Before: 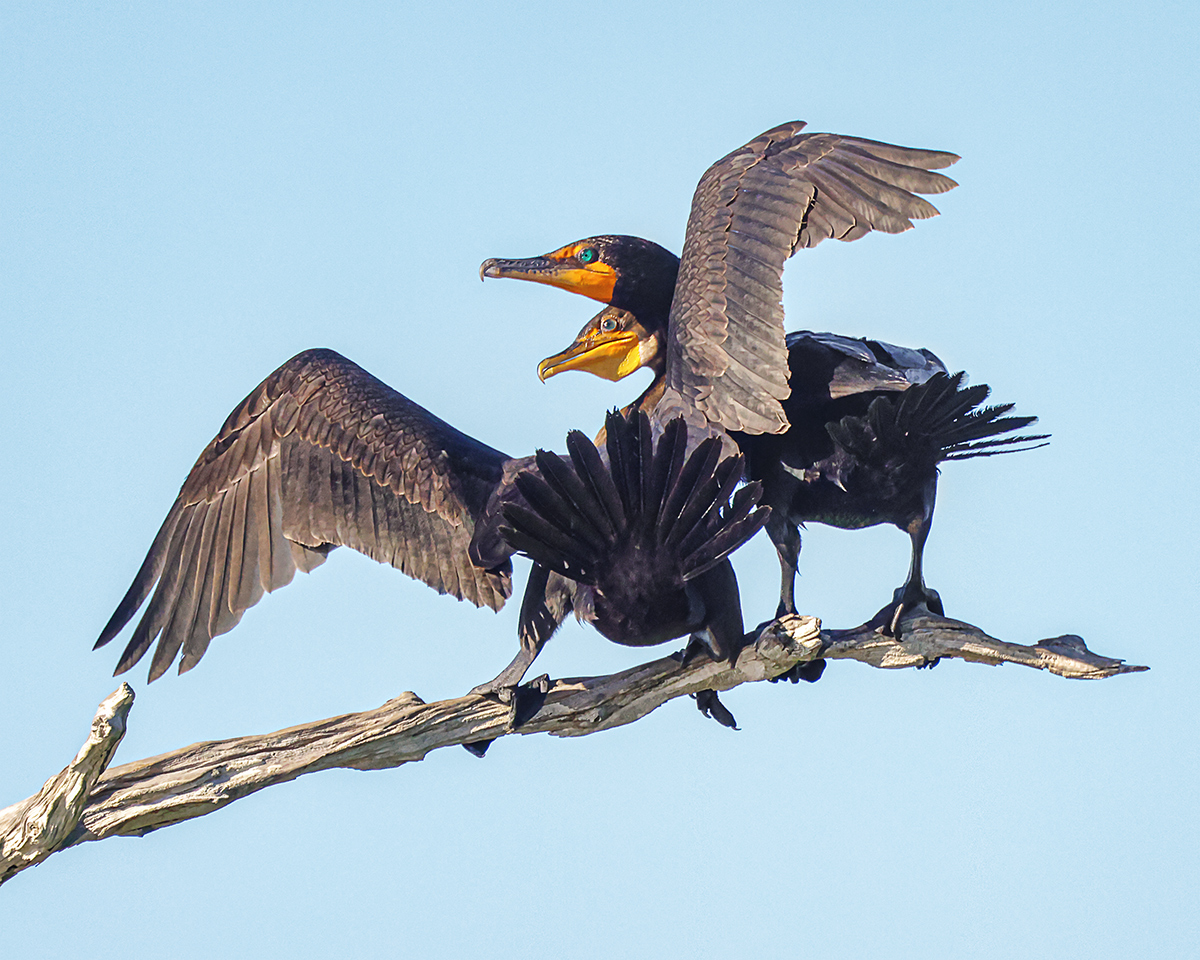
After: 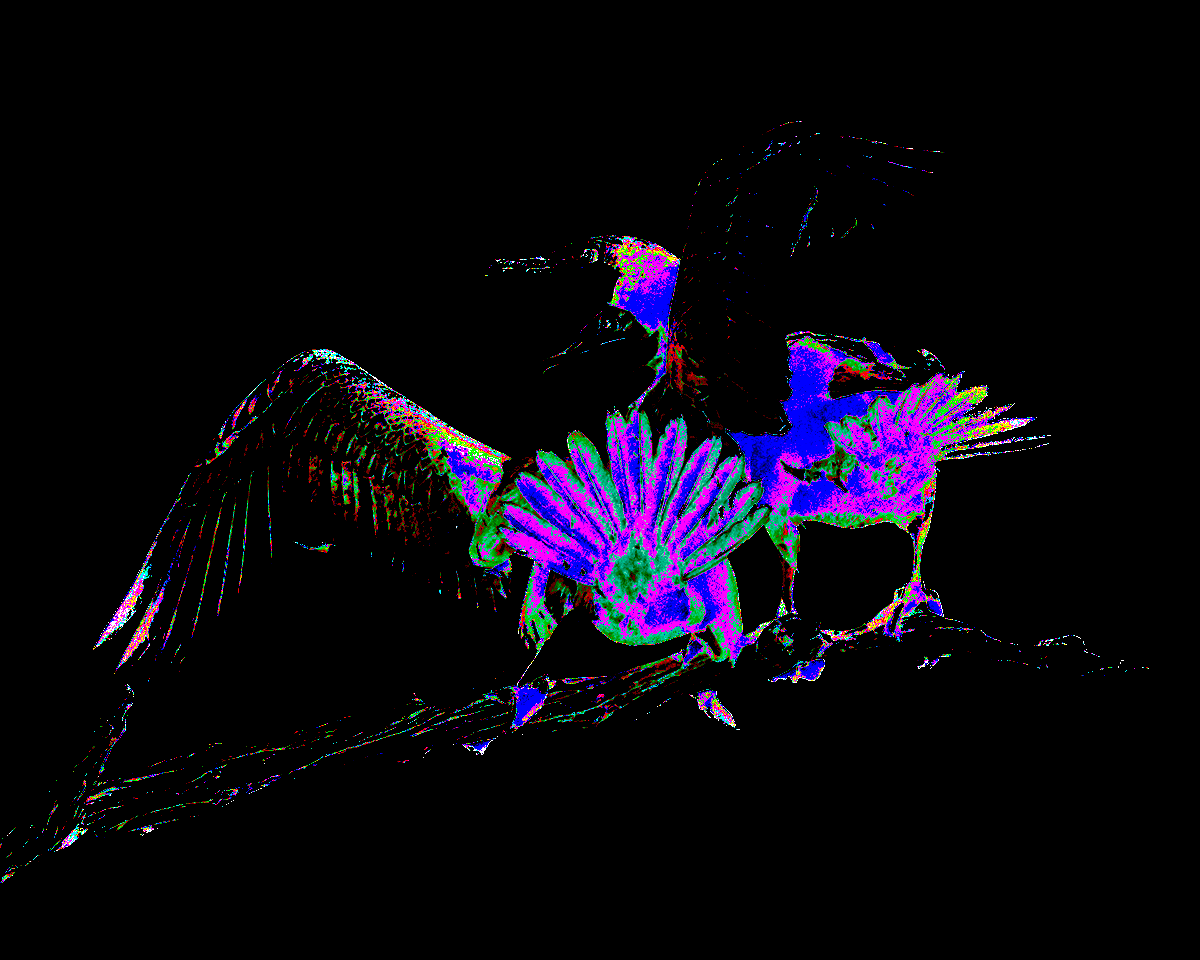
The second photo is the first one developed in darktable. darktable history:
color zones: curves: ch0 [(0, 0.5) (0.125, 0.4) (0.25, 0.5) (0.375, 0.4) (0.5, 0.4) (0.625, 0.35) (0.75, 0.35) (0.875, 0.5)]; ch1 [(0, 0.35) (0.125, 0.45) (0.25, 0.35) (0.375, 0.35) (0.5, 0.35) (0.625, 0.35) (0.75, 0.45) (0.875, 0.35)]; ch2 [(0, 0.6) (0.125, 0.5) (0.25, 0.5) (0.375, 0.6) (0.5, 0.6) (0.625, 0.5) (0.75, 0.5) (0.875, 0.5)]
contrast brightness saturation: contrast 0.16, saturation 0.32
exposure: black level correction 0, exposure 1 EV, compensate exposure bias true, compensate highlight preservation false
white balance: red 8, blue 8
shadows and highlights: soften with gaussian
